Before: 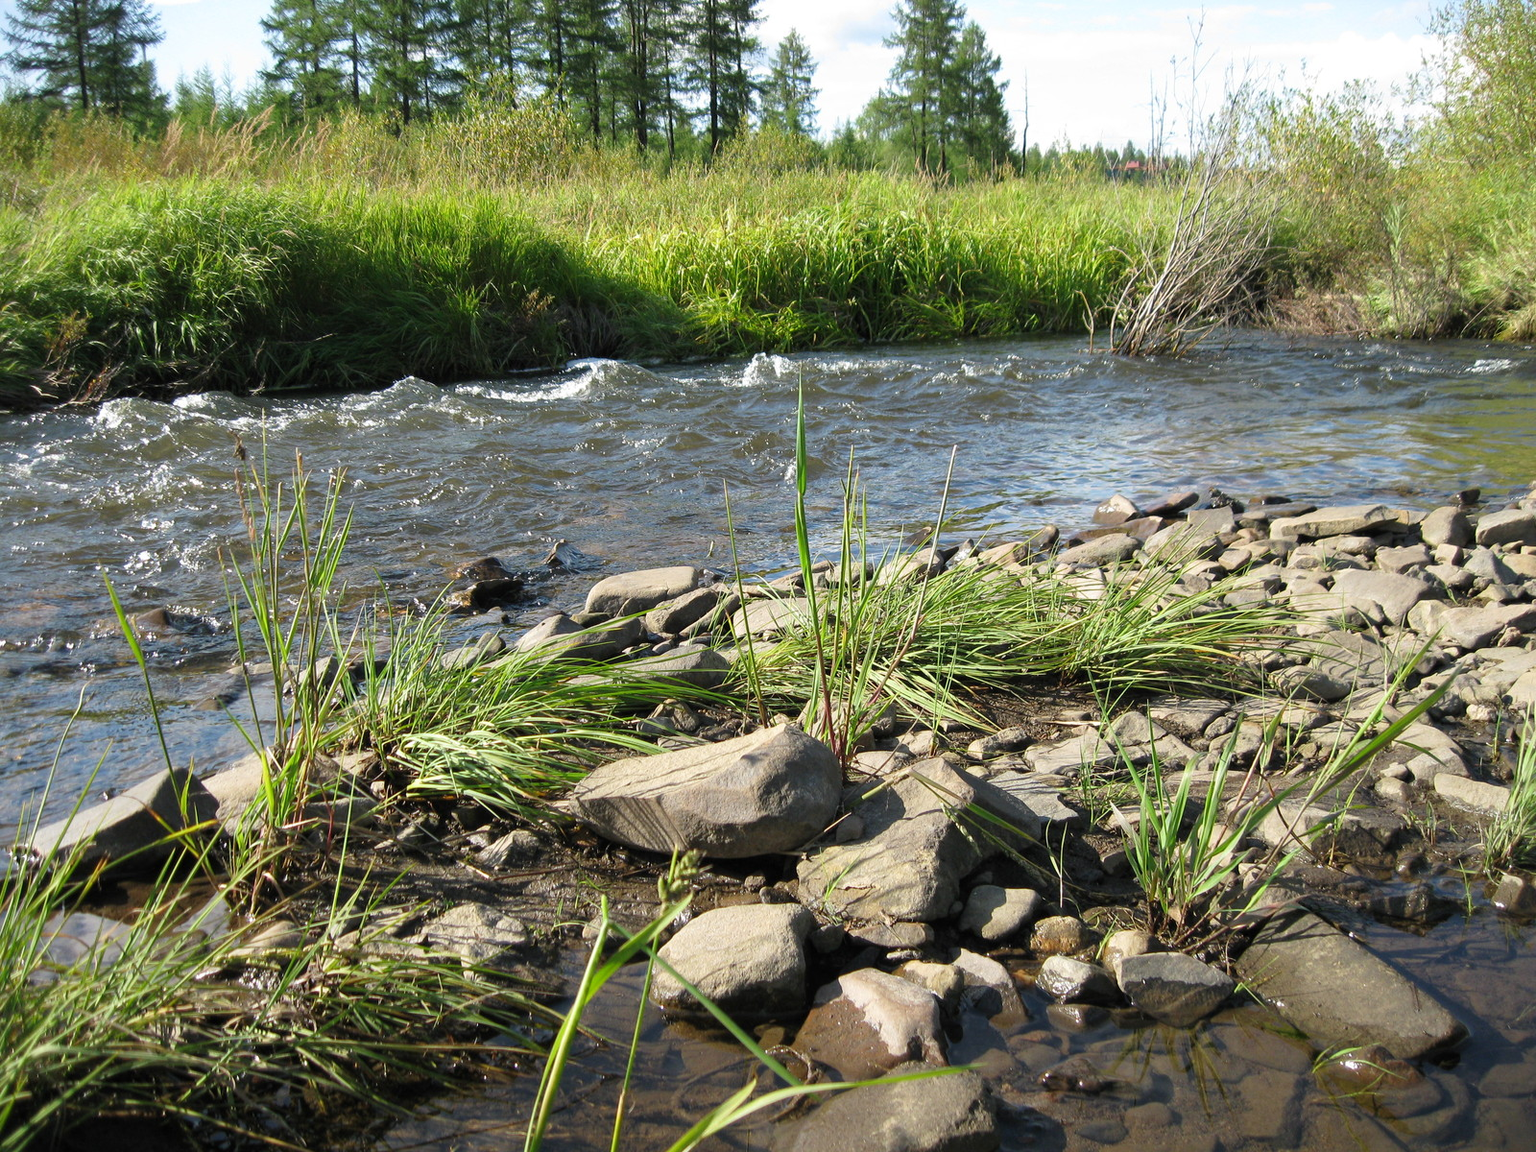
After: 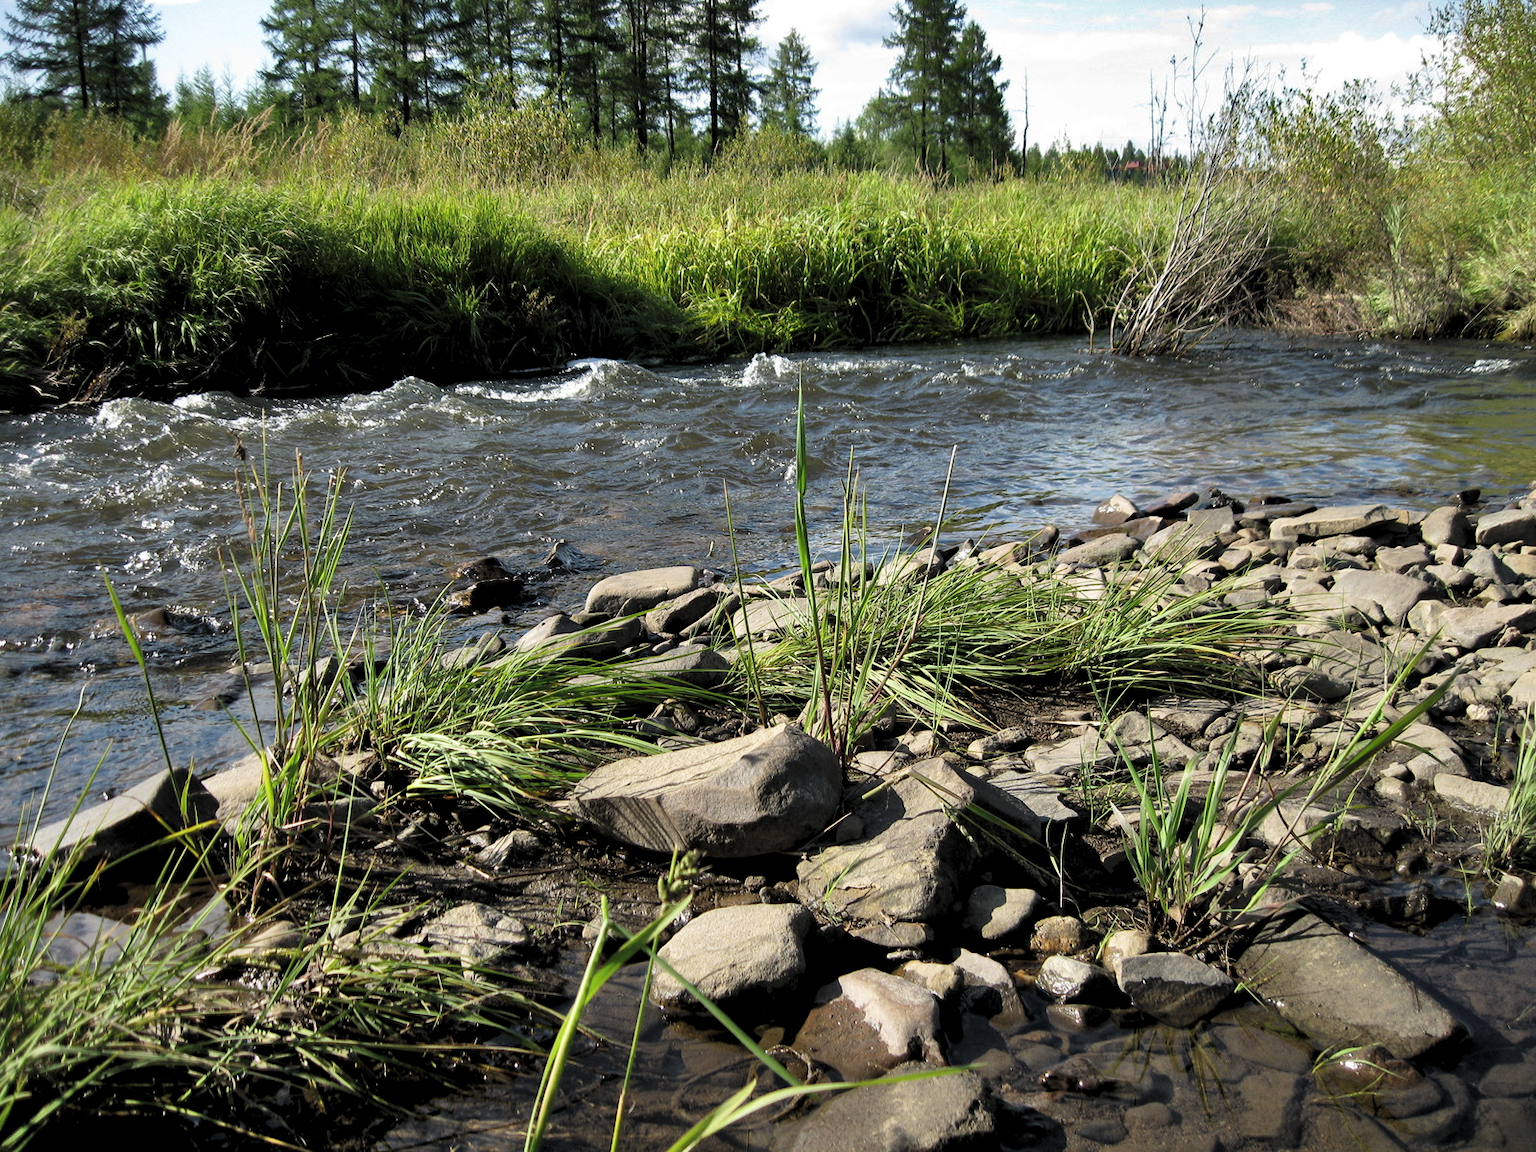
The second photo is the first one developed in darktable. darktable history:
shadows and highlights: radius 100.36, shadows 50.6, highlights -65, soften with gaussian
levels: black 3.83%, white 99.96%, levels [0.116, 0.574, 1]
